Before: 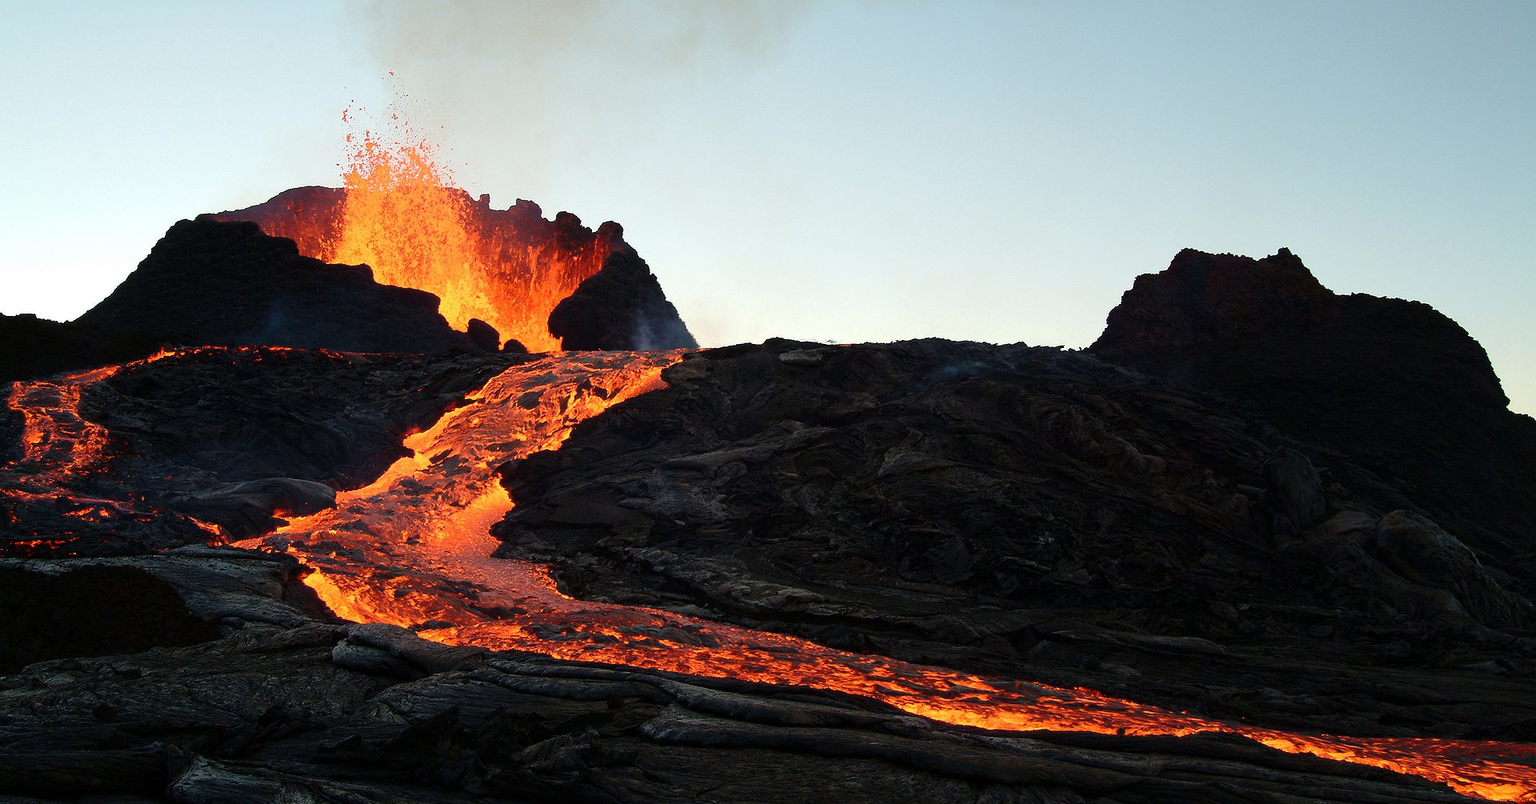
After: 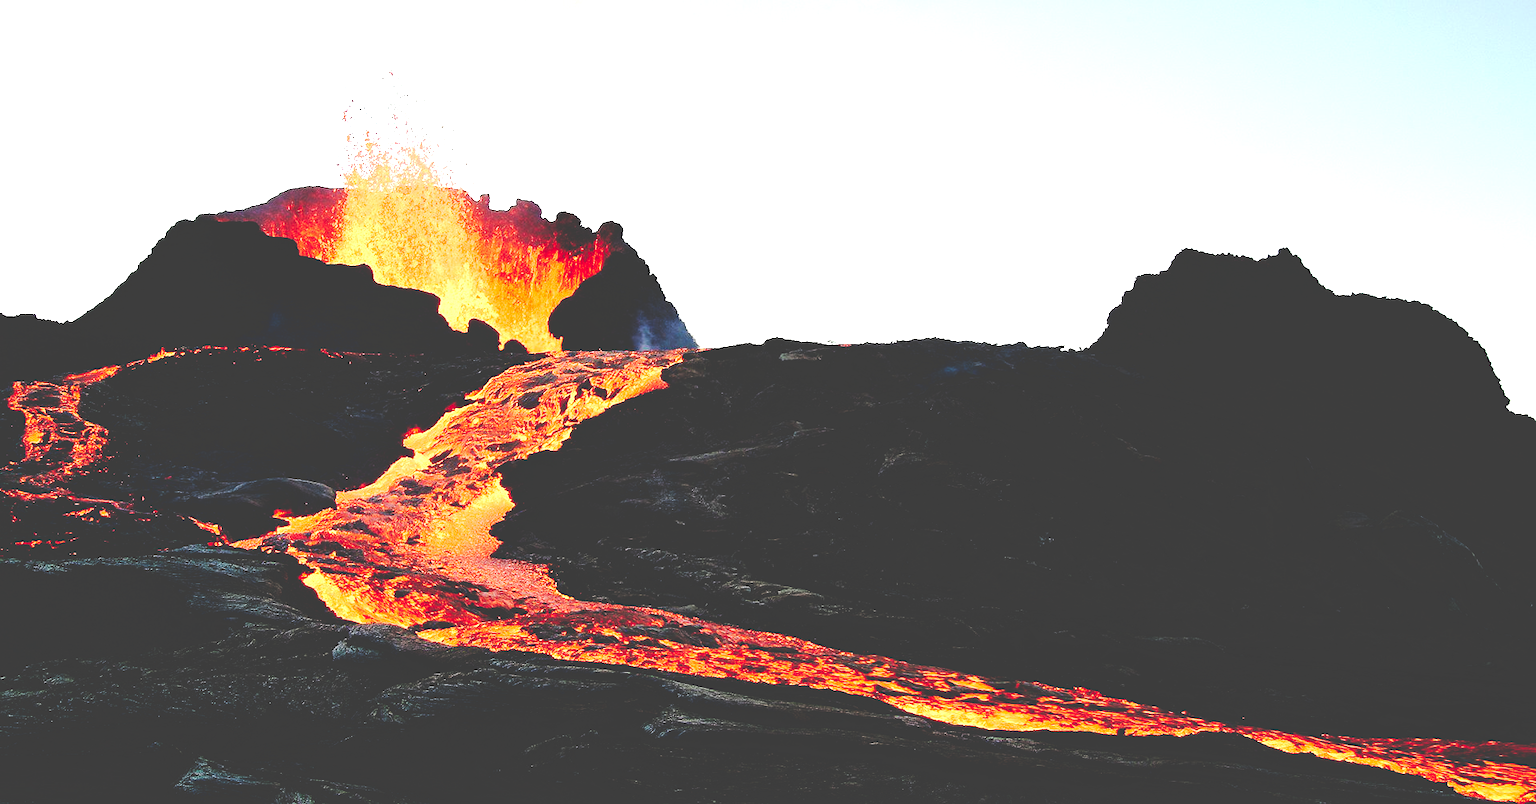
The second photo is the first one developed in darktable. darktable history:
exposure: black level correction 0, exposure 1.1 EV, compensate exposure bias true, compensate highlight preservation false
tone curve: curves: ch0 [(0, 0) (0.003, 0.26) (0.011, 0.26) (0.025, 0.26) (0.044, 0.257) (0.069, 0.257) (0.1, 0.257) (0.136, 0.255) (0.177, 0.258) (0.224, 0.272) (0.277, 0.294) (0.335, 0.346) (0.399, 0.422) (0.468, 0.536) (0.543, 0.657) (0.623, 0.757) (0.709, 0.823) (0.801, 0.872) (0.898, 0.92) (1, 1)], preserve colors none
local contrast: mode bilateral grid, contrast 20, coarseness 50, detail 120%, midtone range 0.2
